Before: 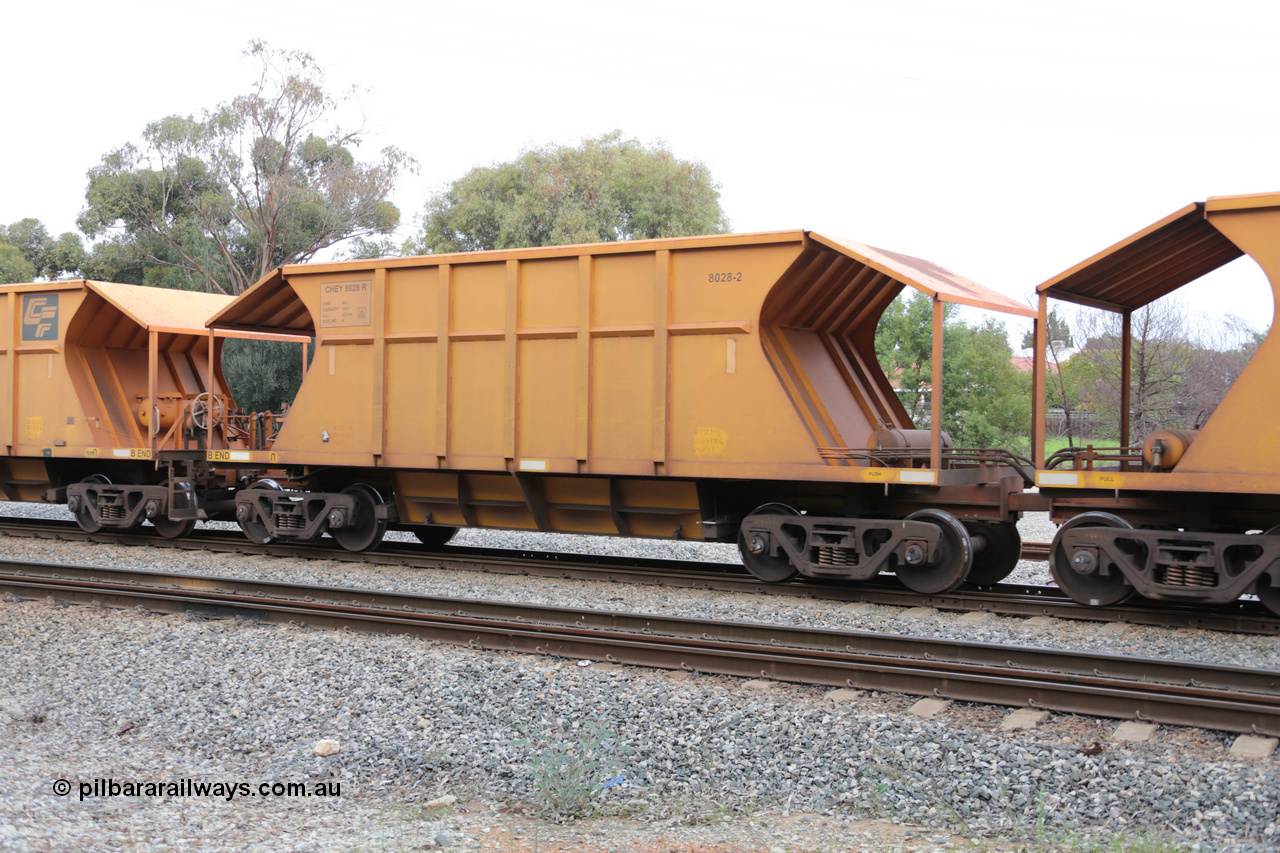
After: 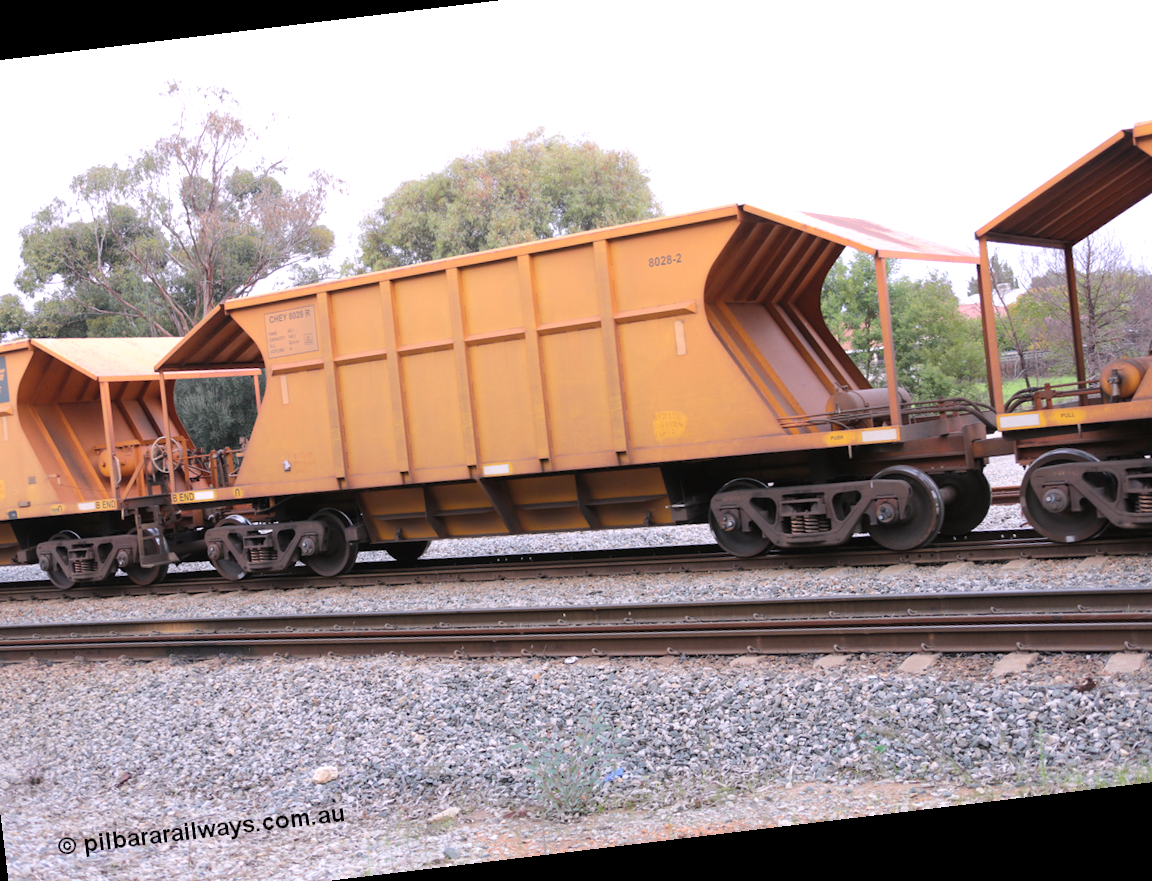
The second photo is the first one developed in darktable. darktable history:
exposure: exposure 0.2 EV, compensate highlight preservation false
white balance: red 1.05, blue 1.072
rotate and perspective: rotation -6.83°, automatic cropping off
crop: left 6.446%, top 8.188%, right 9.538%, bottom 3.548%
